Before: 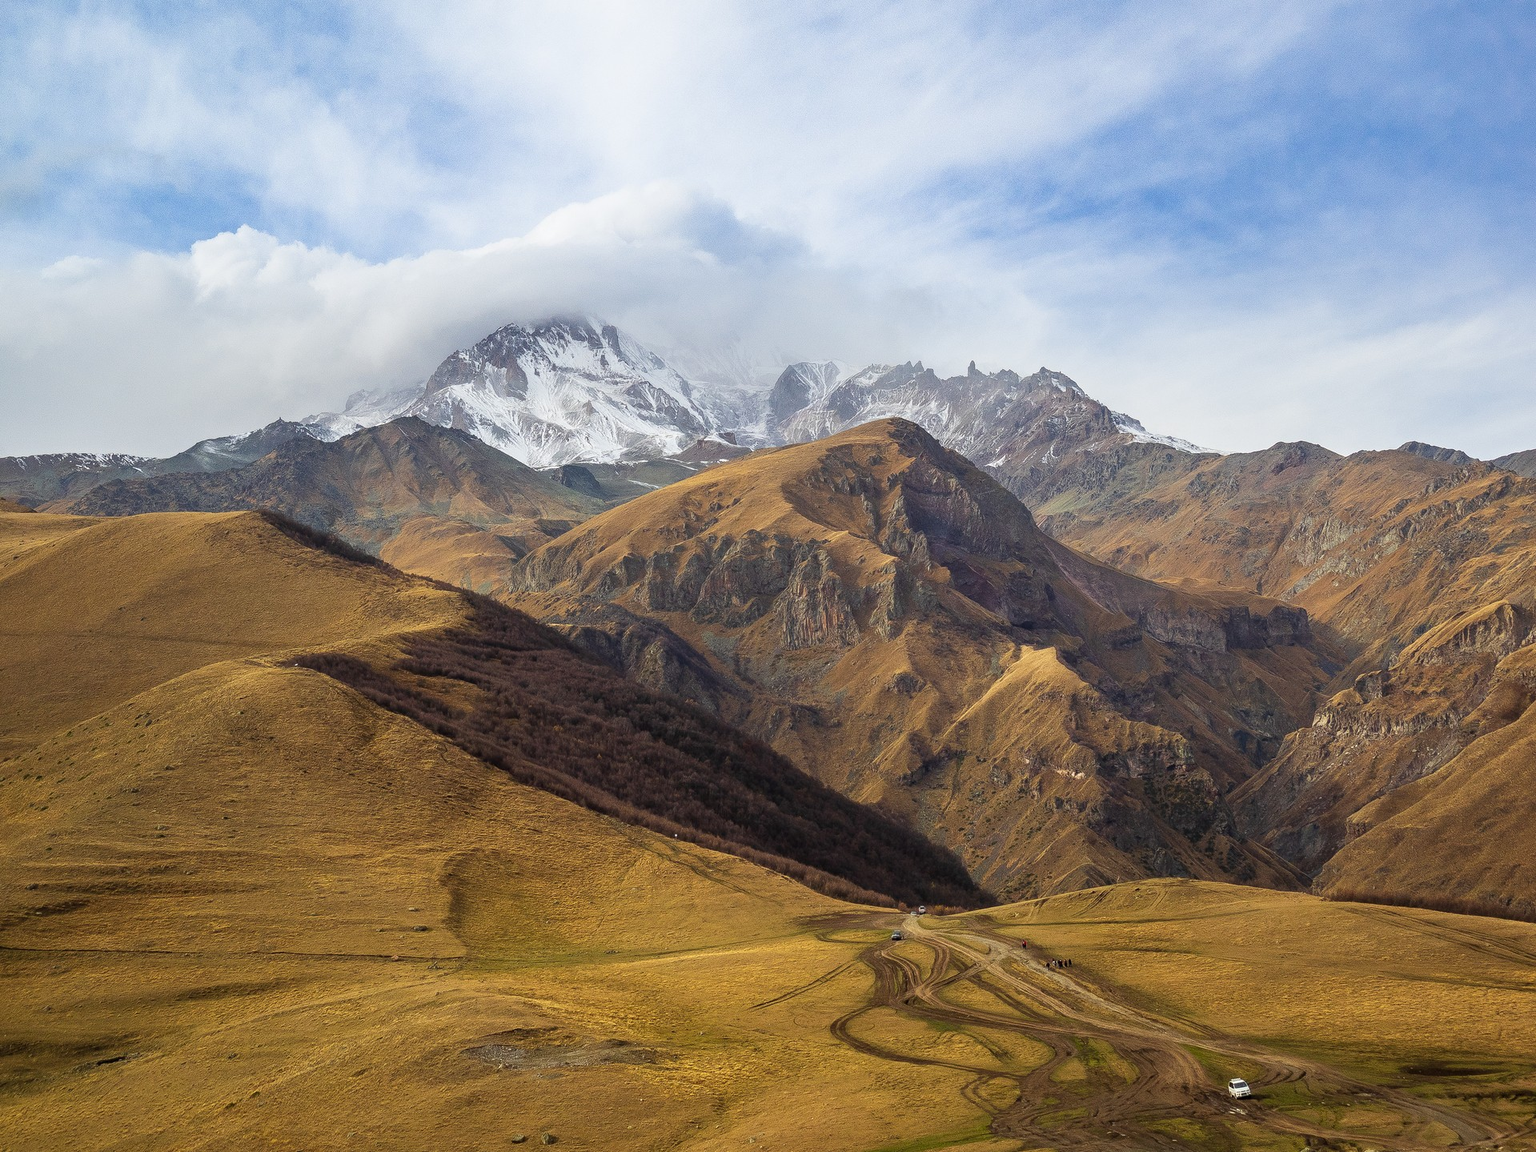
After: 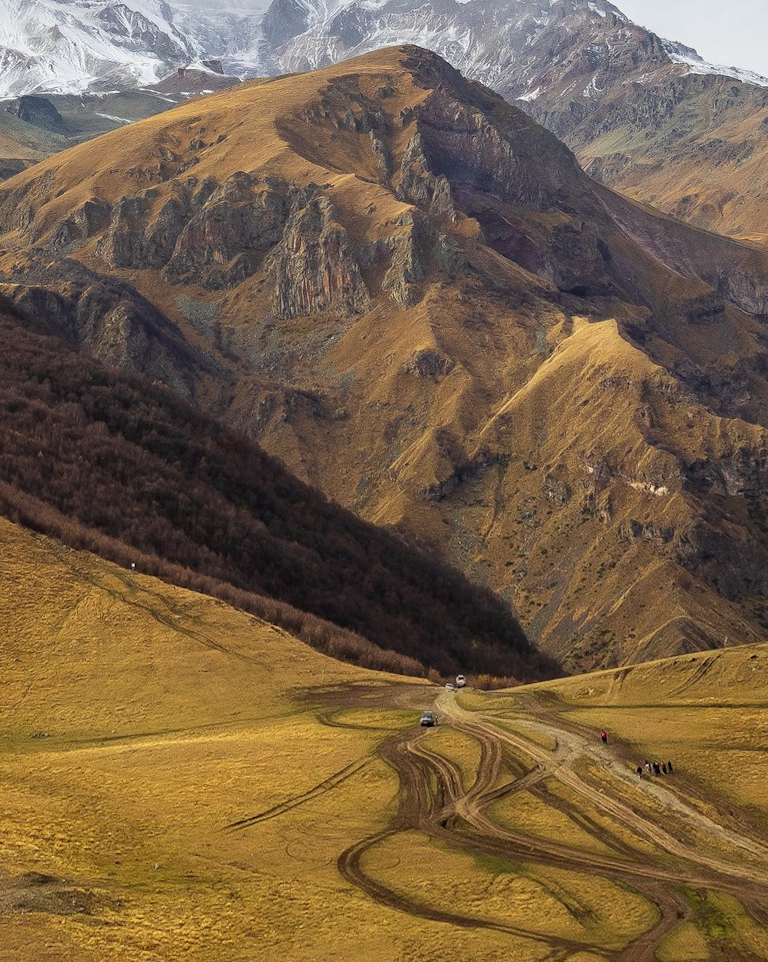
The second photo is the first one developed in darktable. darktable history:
tone equalizer: on, module defaults
rotate and perspective: rotation 0.72°, lens shift (vertical) -0.352, lens shift (horizontal) -0.051, crop left 0.152, crop right 0.859, crop top 0.019, crop bottom 0.964
crop: left 31.379%, top 24.658%, right 20.326%, bottom 6.628%
